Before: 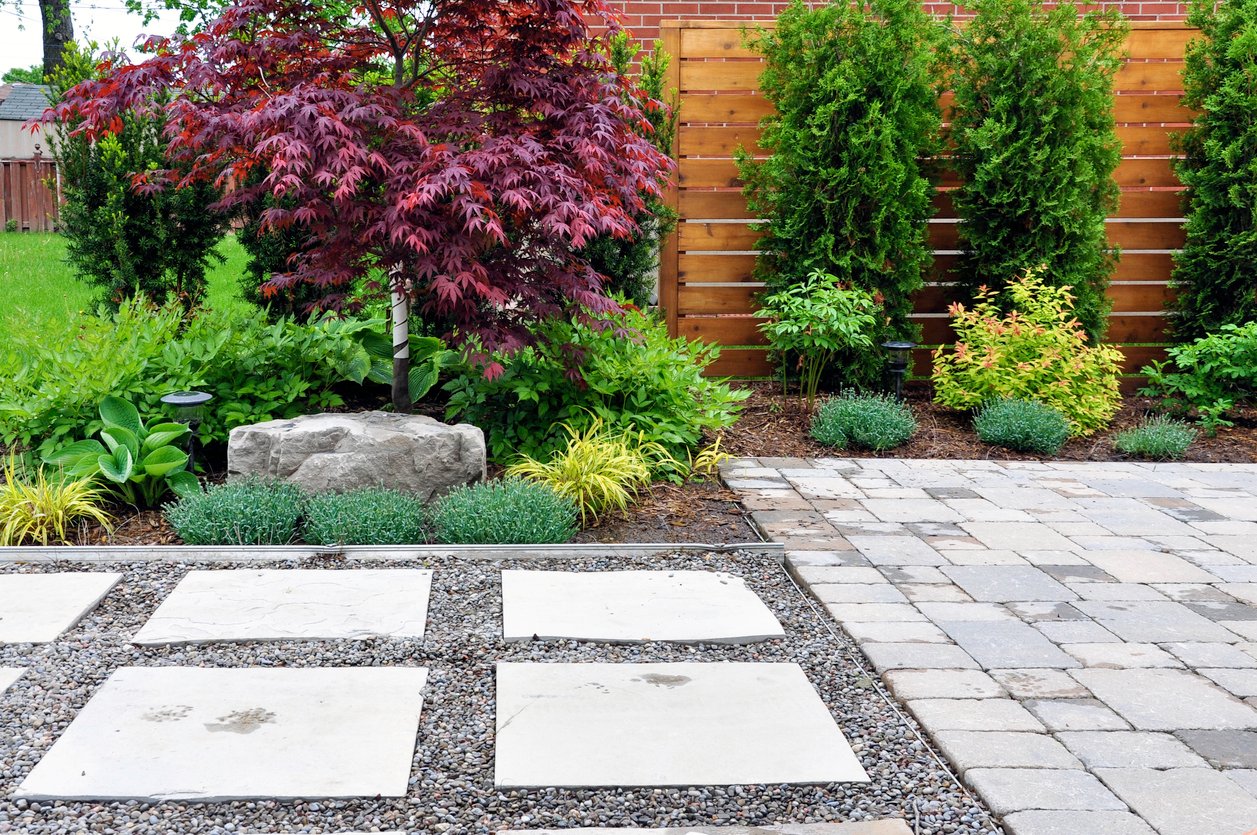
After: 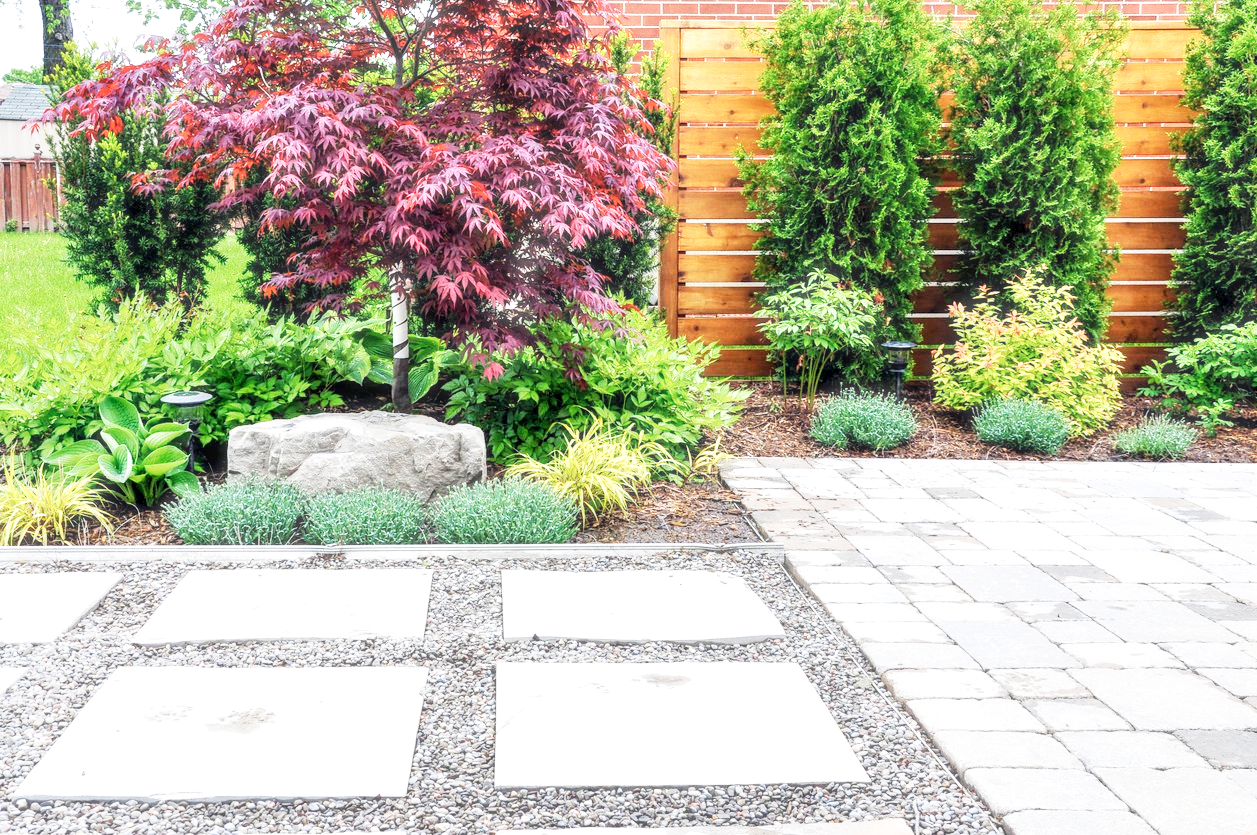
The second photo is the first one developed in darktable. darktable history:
haze removal: strength -0.092, compatibility mode true, adaptive false
base curve: curves: ch0 [(0, 0) (0.088, 0.125) (0.176, 0.251) (0.354, 0.501) (0.613, 0.749) (1, 0.877)], fusion 1, preserve colors none
exposure: black level correction 0.001, exposure 0.499 EV, compensate highlight preservation false
local contrast: on, module defaults
